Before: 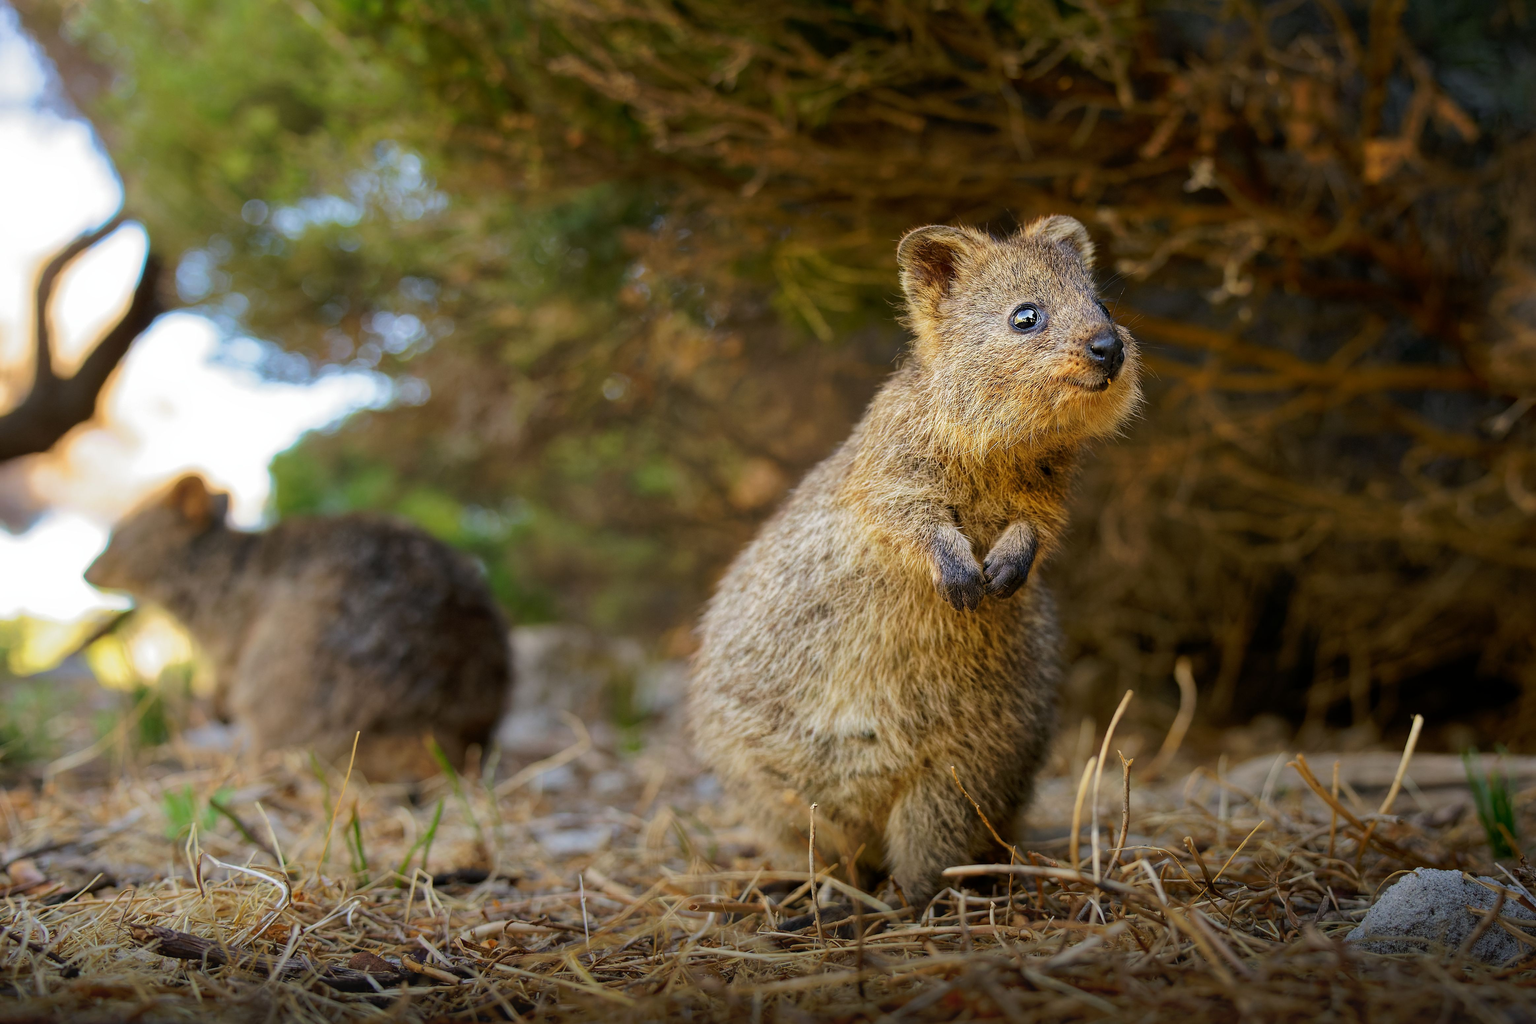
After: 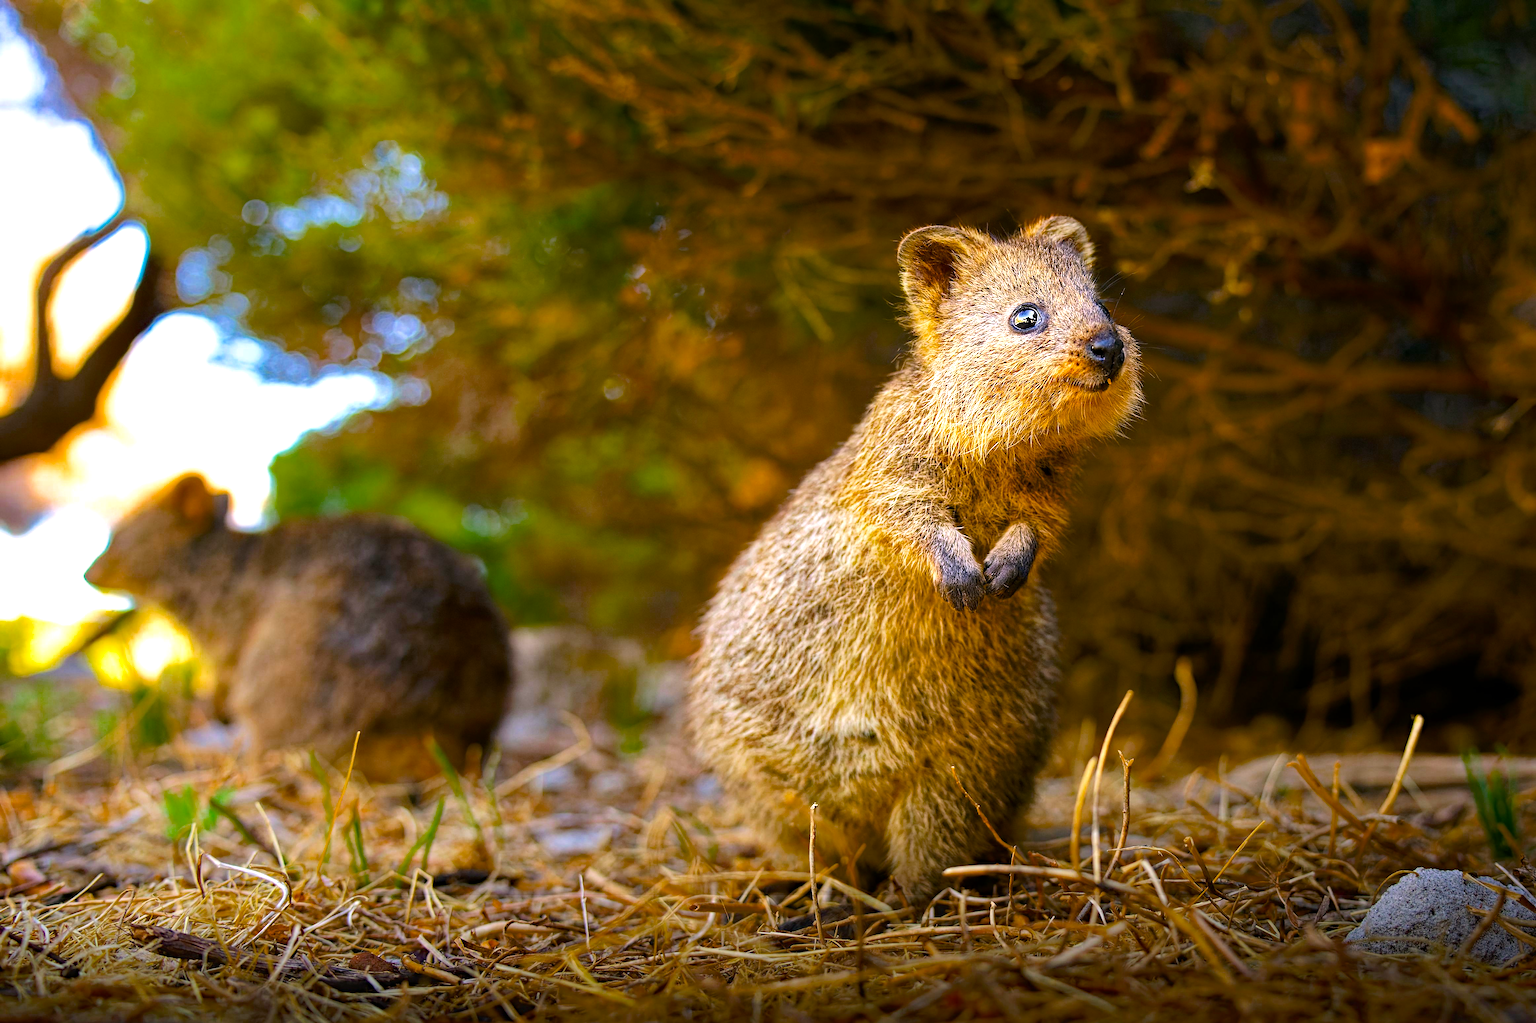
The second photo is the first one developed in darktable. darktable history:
color correction: highlights a* 7.23, highlights b* 4.08
haze removal: strength 0.39, distance 0.219, adaptive false
color balance rgb: highlights gain › luminance 16.628%, highlights gain › chroma 2.953%, highlights gain › hue 257.05°, global offset › hue 170.08°, perceptual saturation grading › global saturation 29.689%, perceptual brilliance grading › global brilliance 30.182%, saturation formula JzAzBz (2021)
